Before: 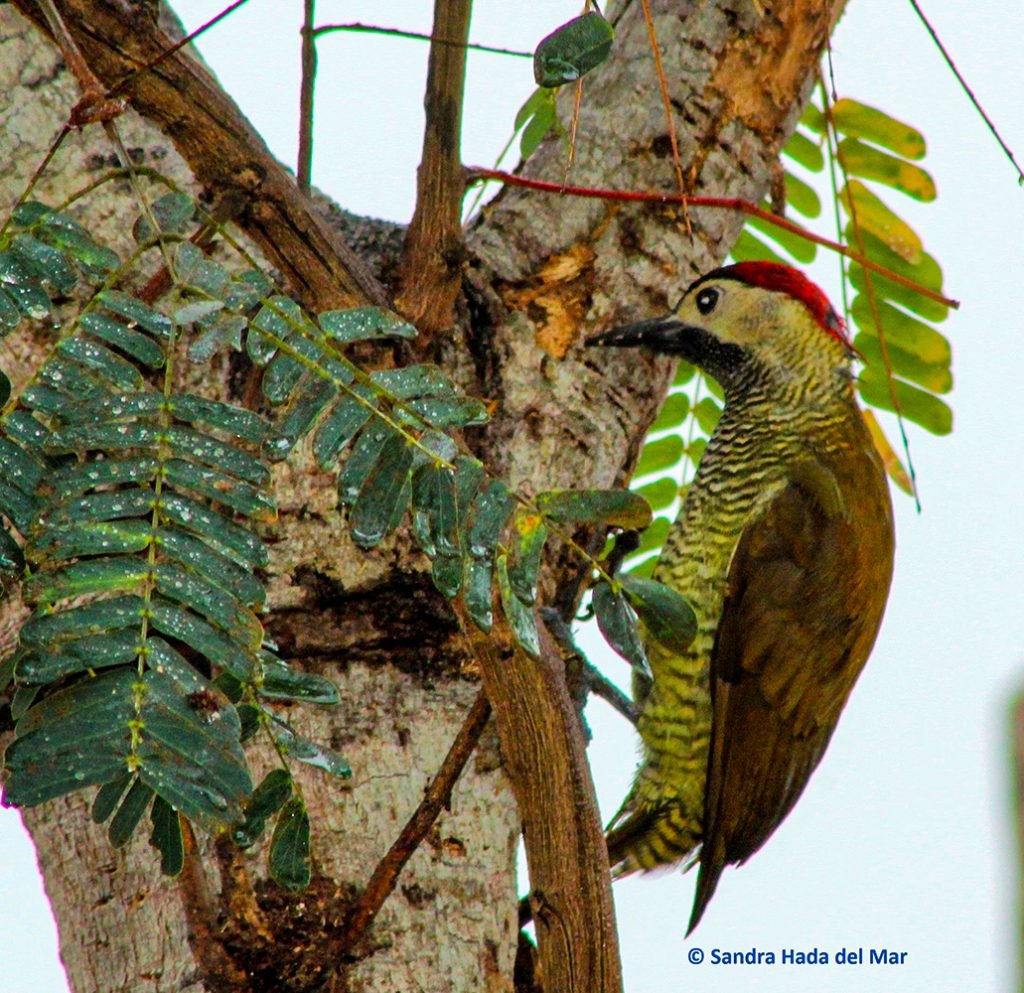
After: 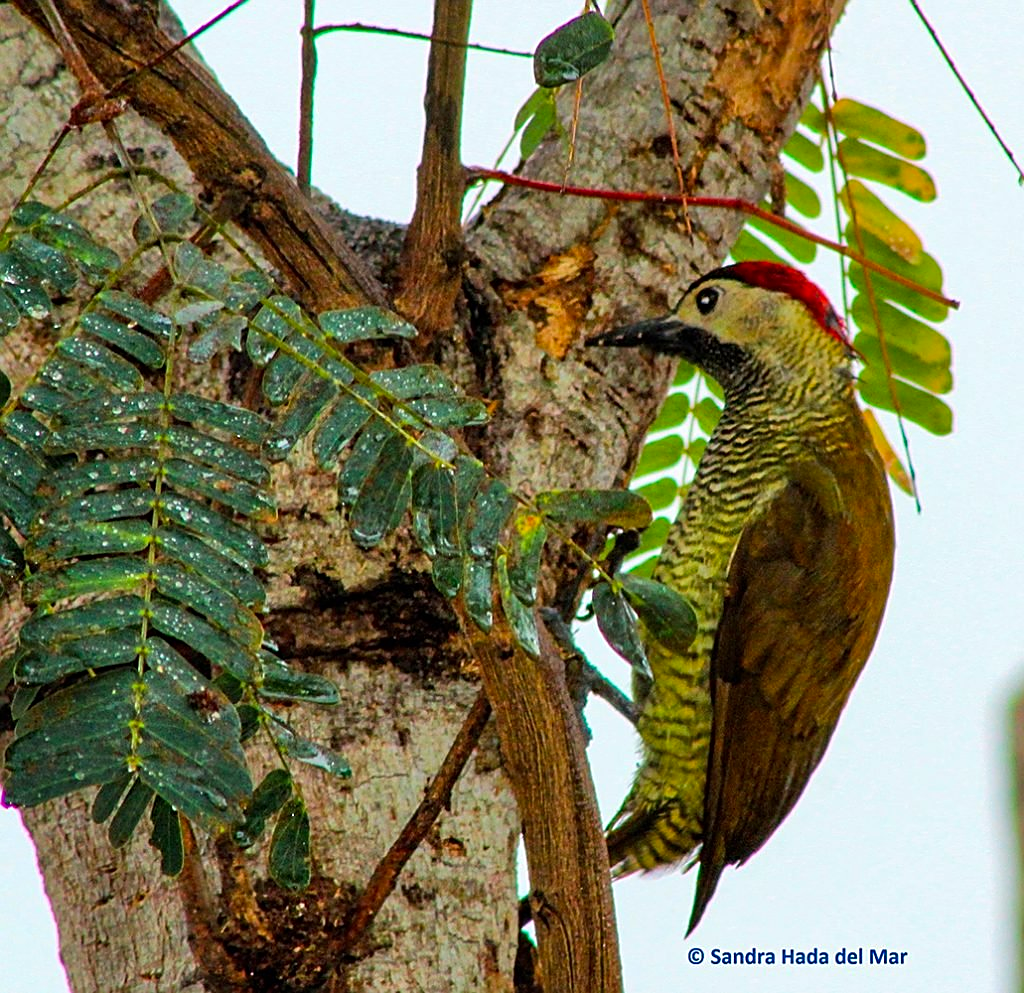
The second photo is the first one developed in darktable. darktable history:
contrast brightness saturation: saturation 0.1
sharpen: on, module defaults
